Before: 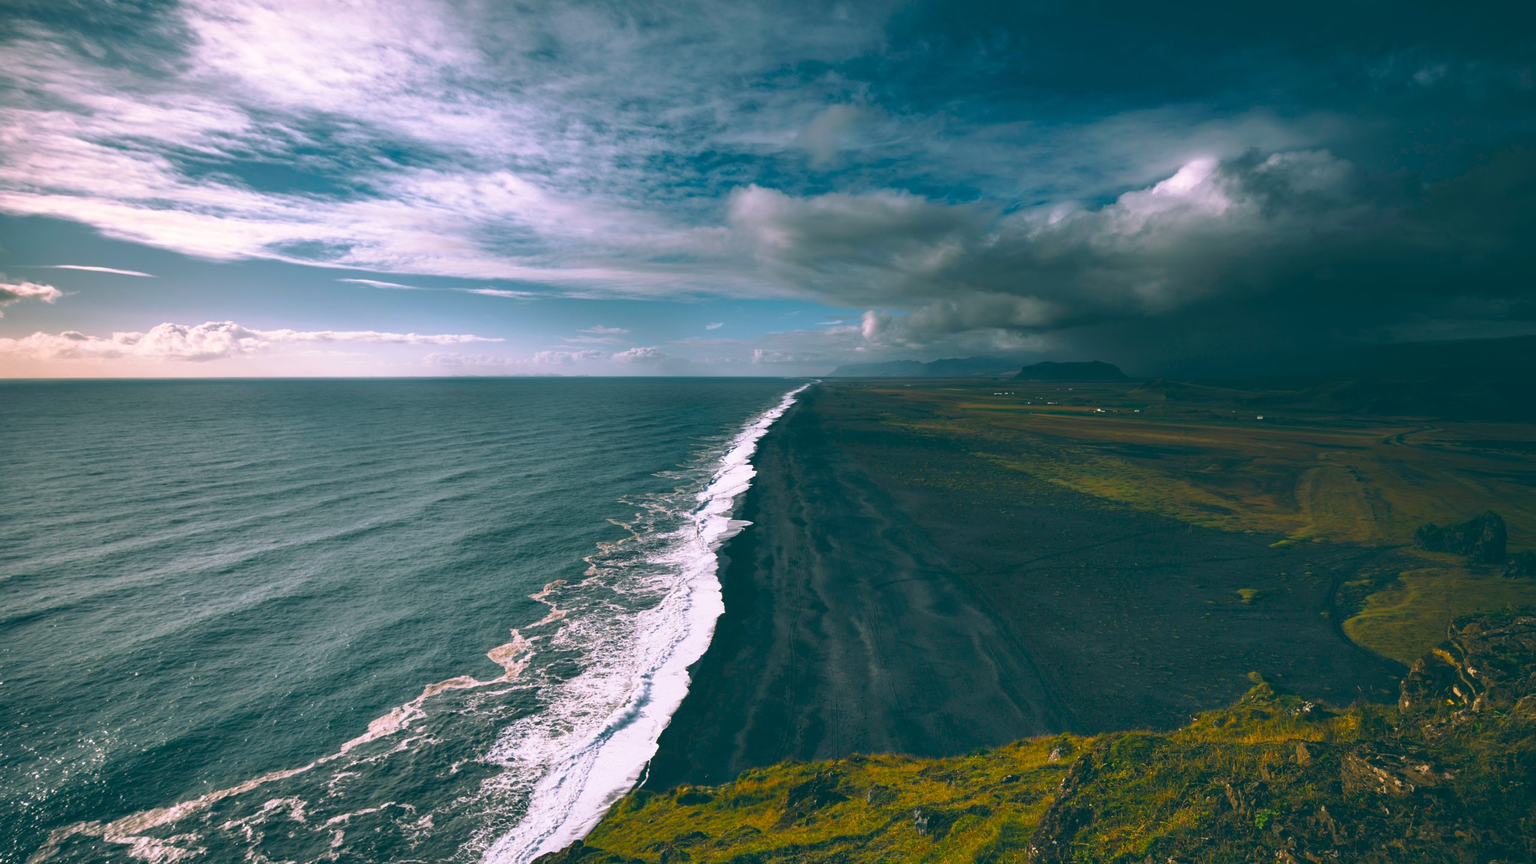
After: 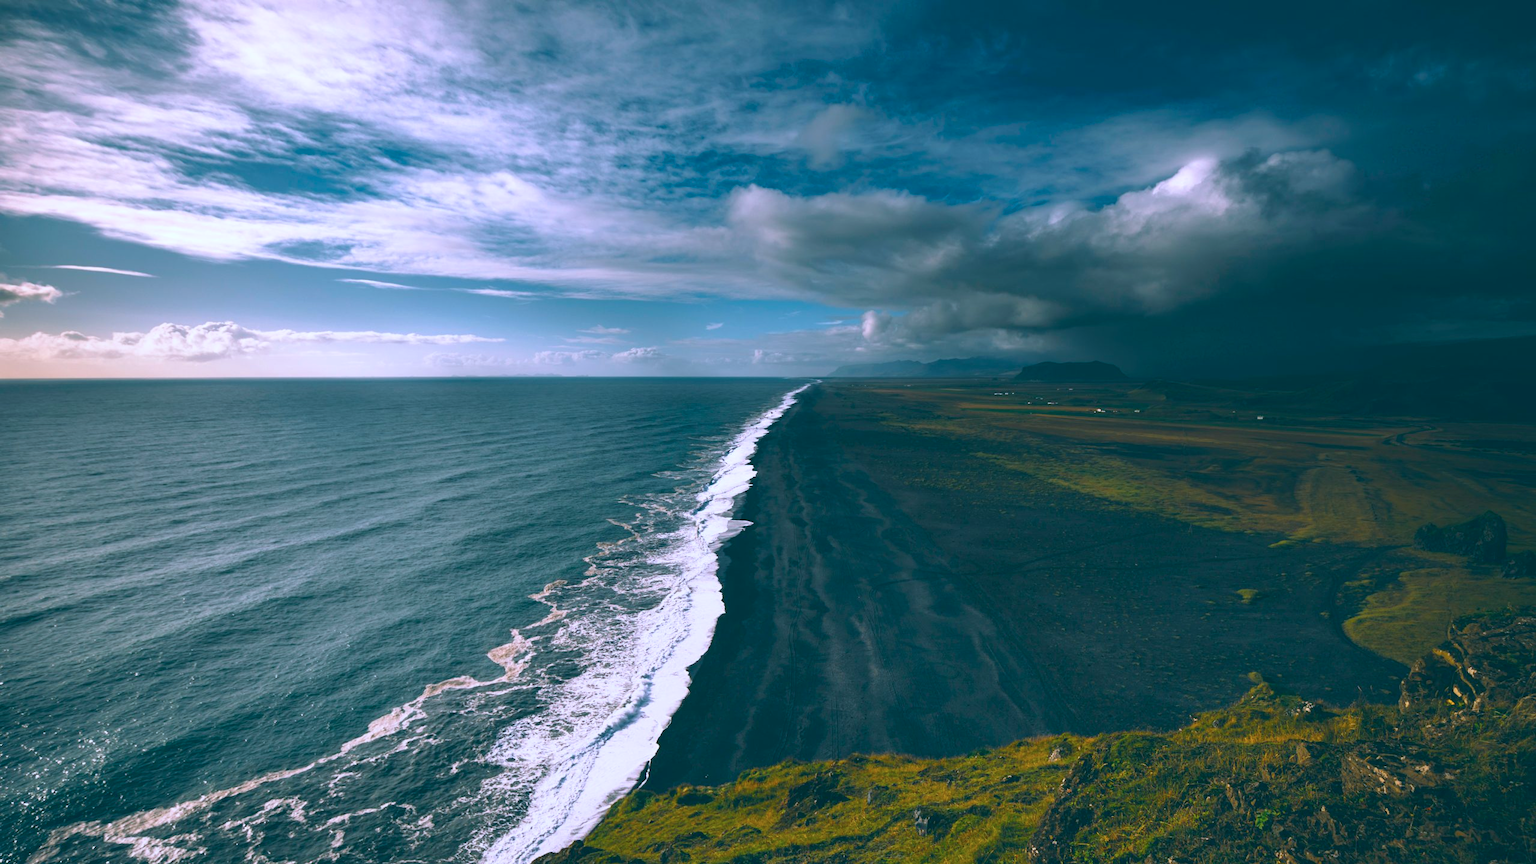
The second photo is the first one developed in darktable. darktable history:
color calibration: gray › normalize channels true, x 0.37, y 0.382, temperature 4317.97 K, gamut compression 0.026
